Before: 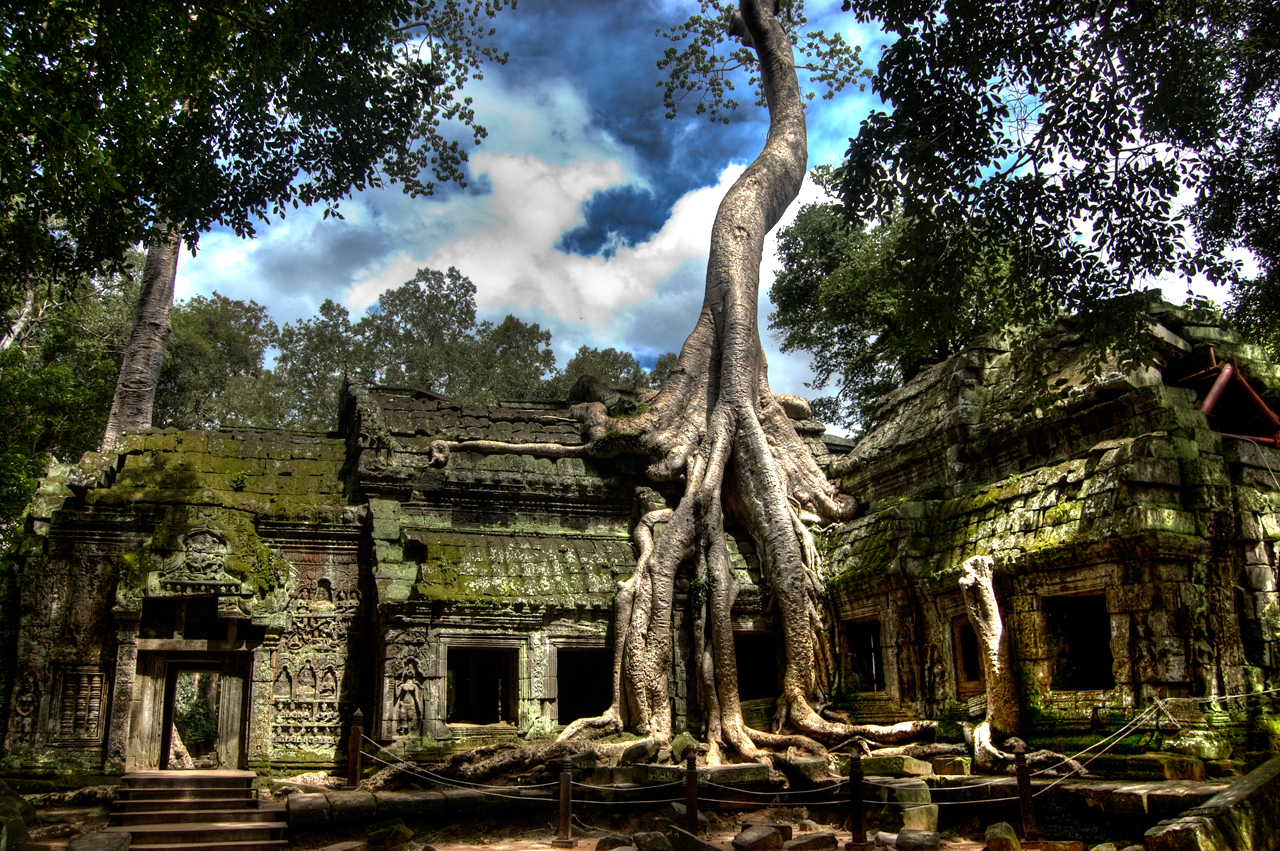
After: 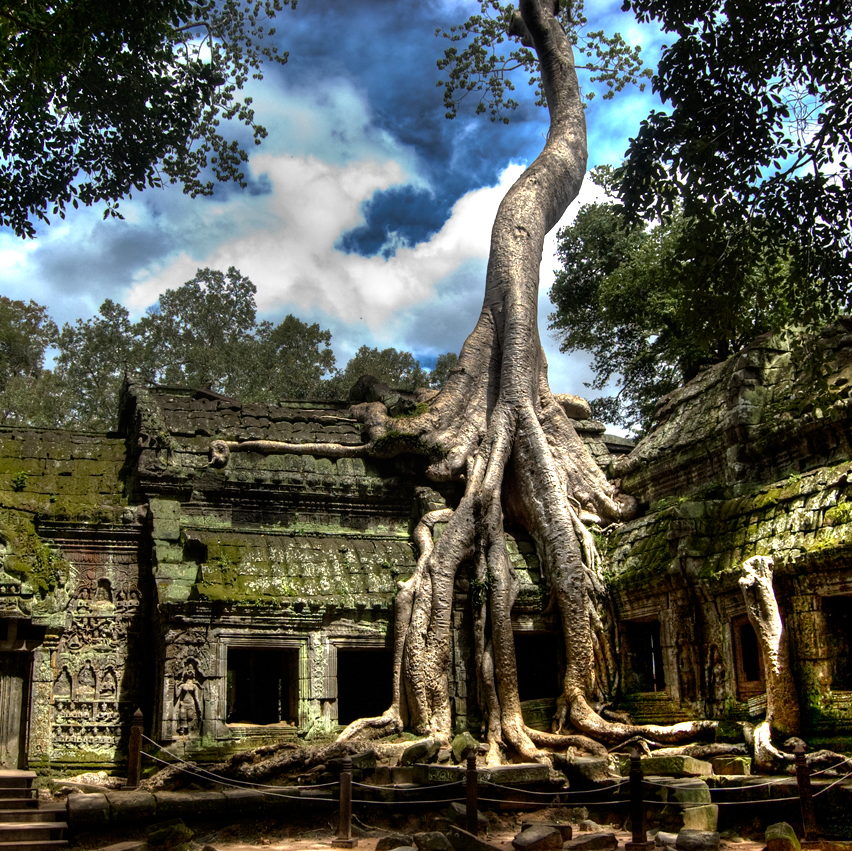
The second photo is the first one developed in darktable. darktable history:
crop: left 17.226%, right 16.198%
